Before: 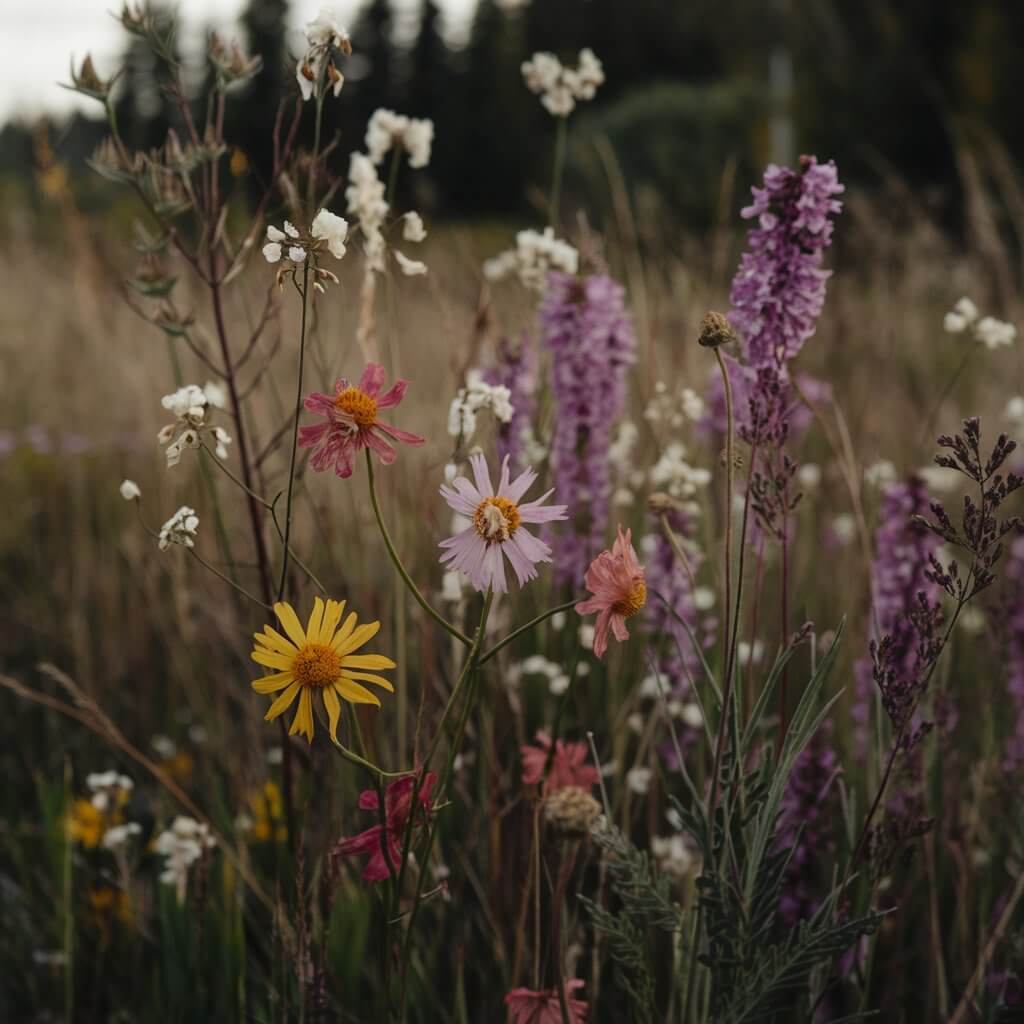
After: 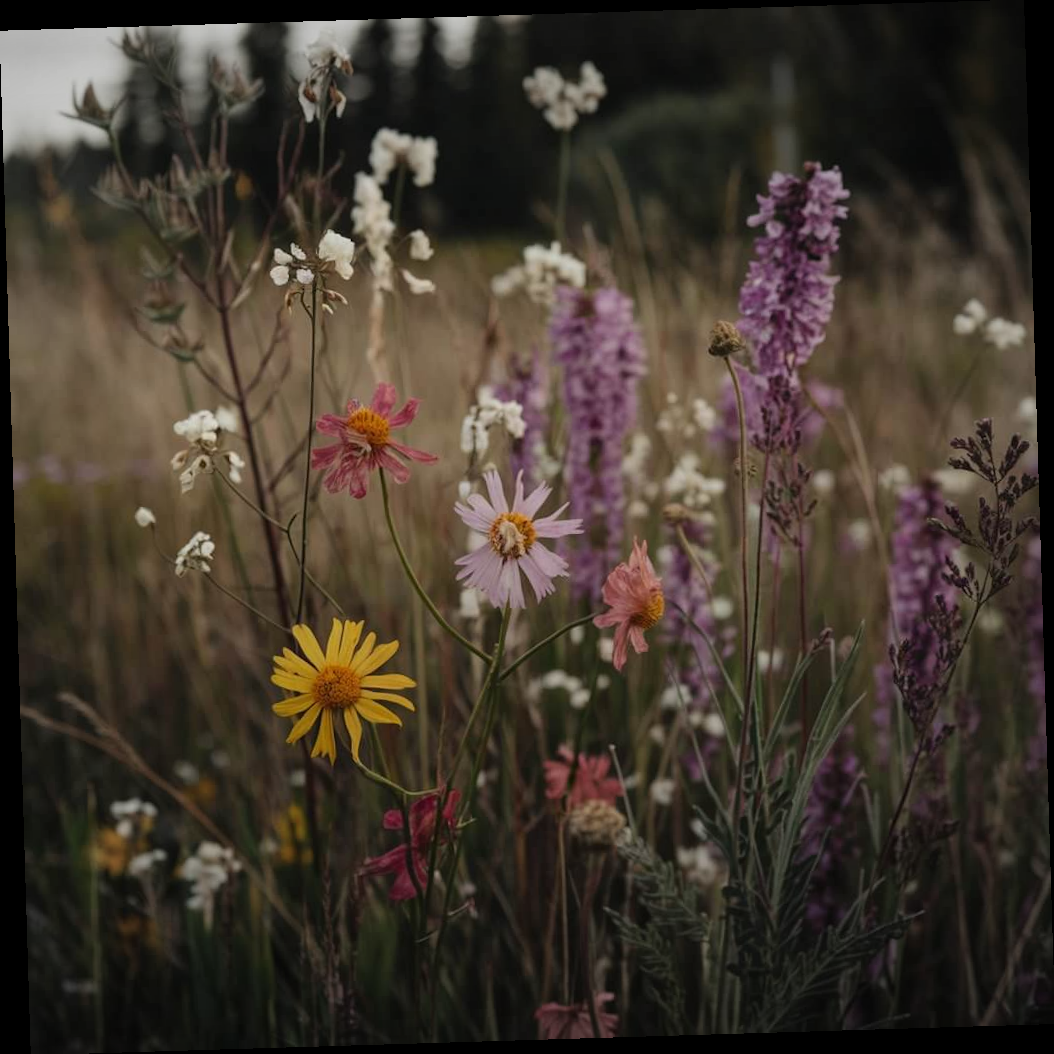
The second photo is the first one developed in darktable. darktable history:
rotate and perspective: rotation -1.75°, automatic cropping off
vignetting: fall-off radius 100%, width/height ratio 1.337
